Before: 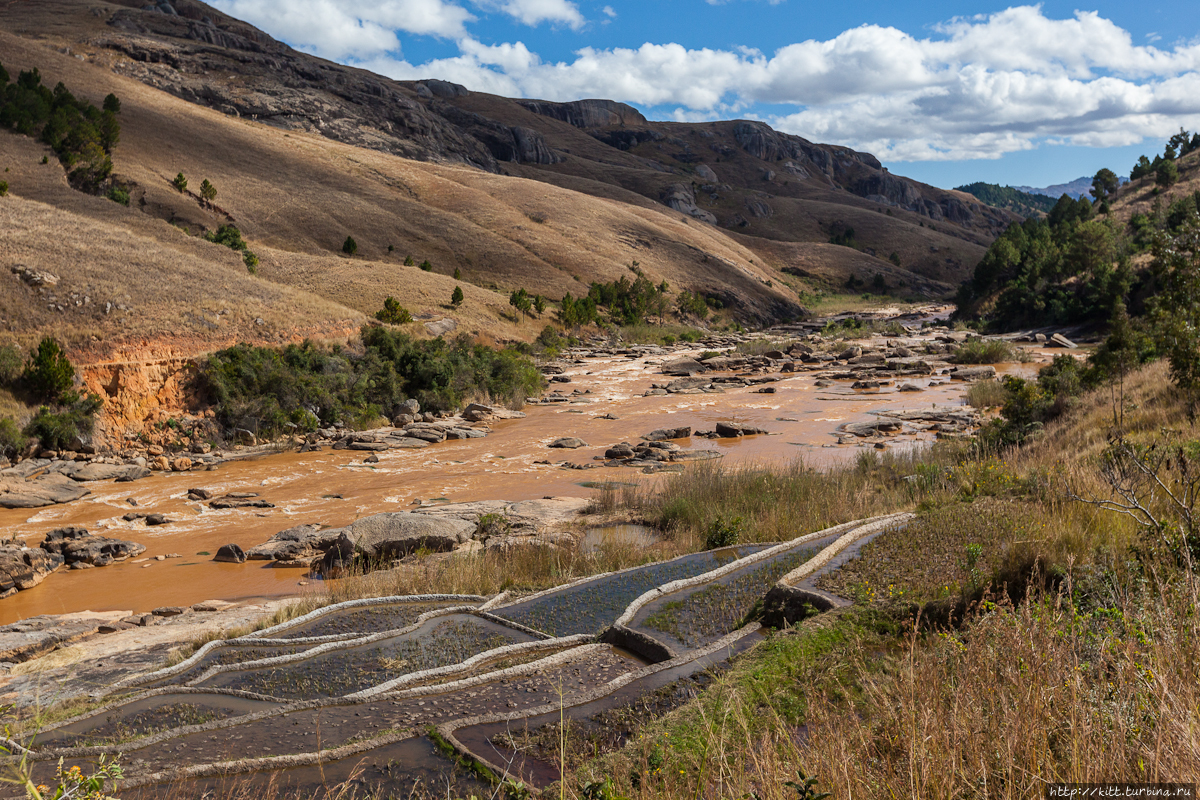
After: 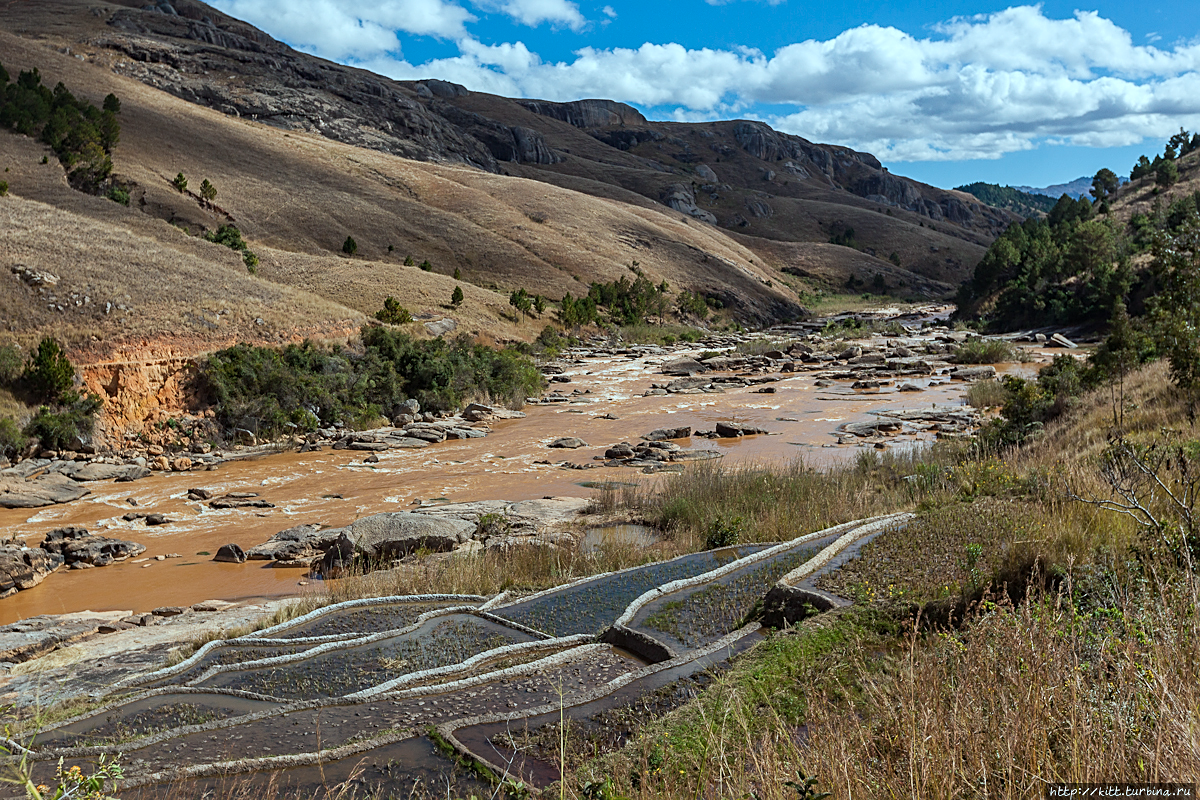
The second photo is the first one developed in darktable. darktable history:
color balance: on, module defaults
sharpen: on, module defaults
color correction: highlights a* -10.04, highlights b* -10.37
